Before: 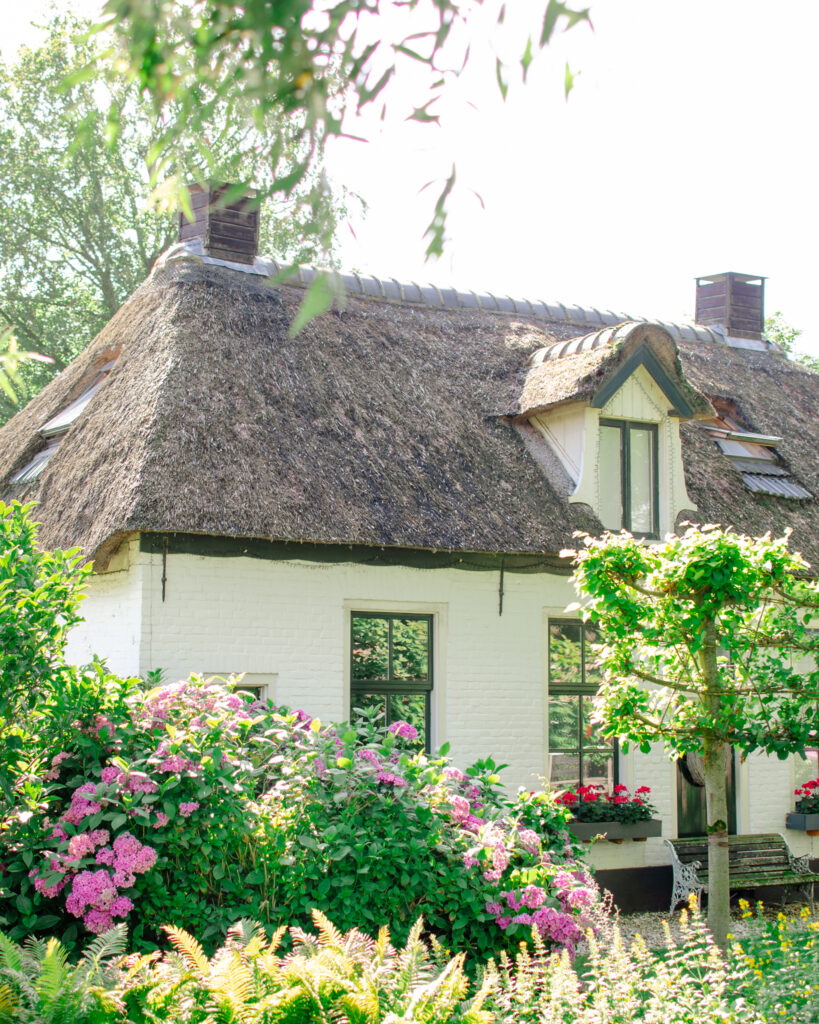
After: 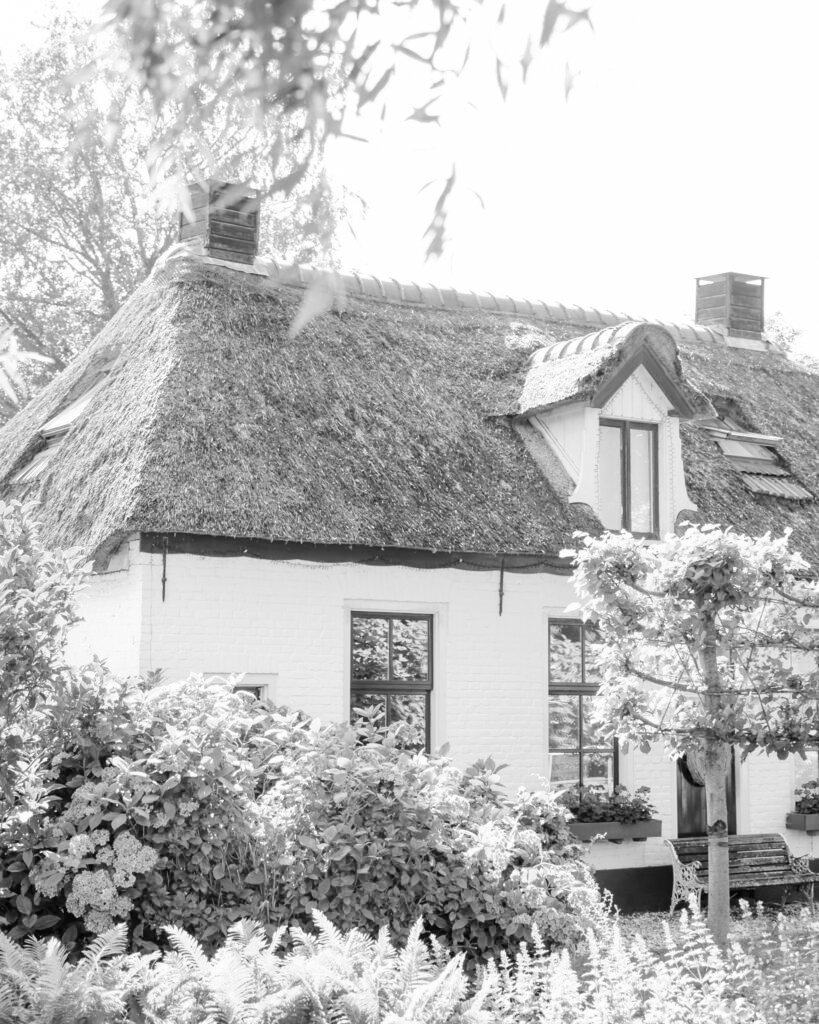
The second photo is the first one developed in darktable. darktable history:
base curve: curves: ch0 [(0, 0) (0.204, 0.334) (0.55, 0.733) (1, 1)], preserve colors none
monochrome: on, module defaults
